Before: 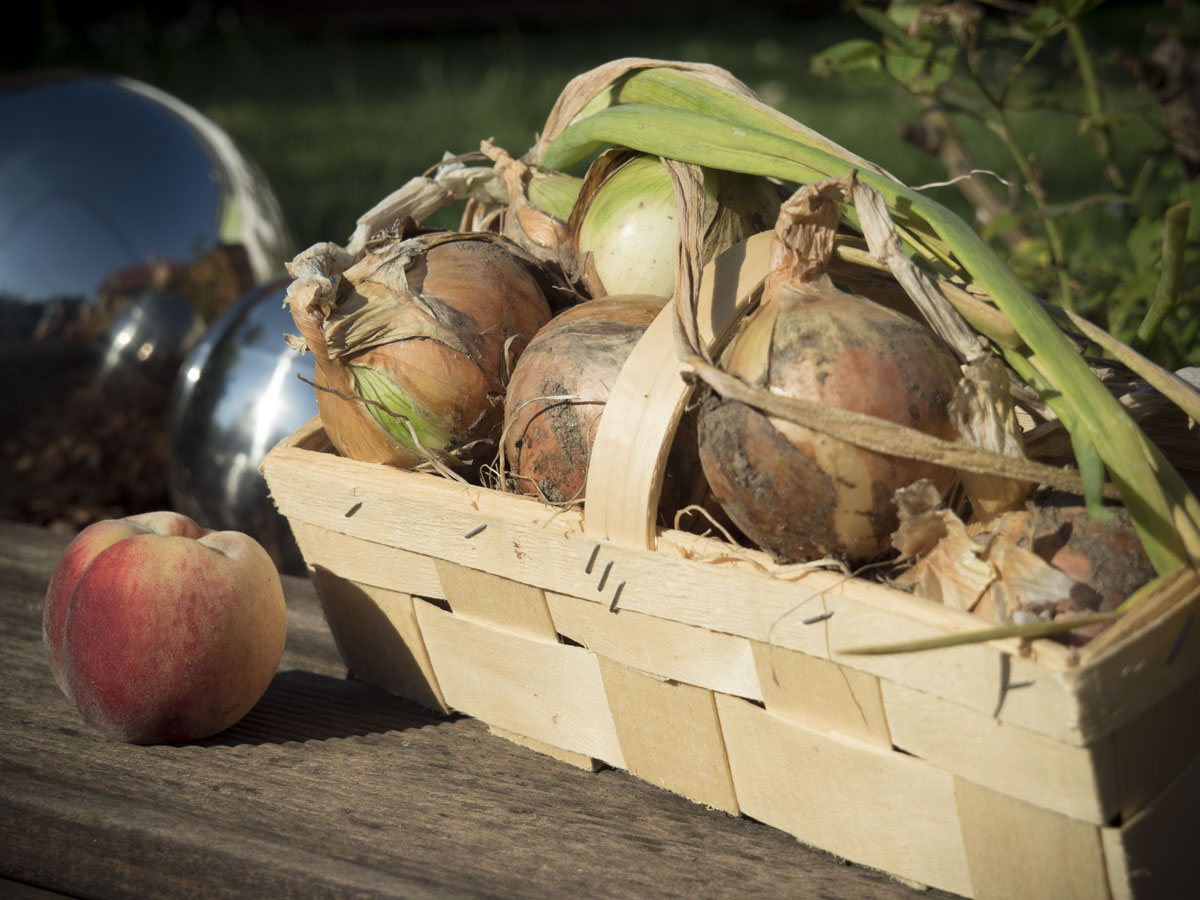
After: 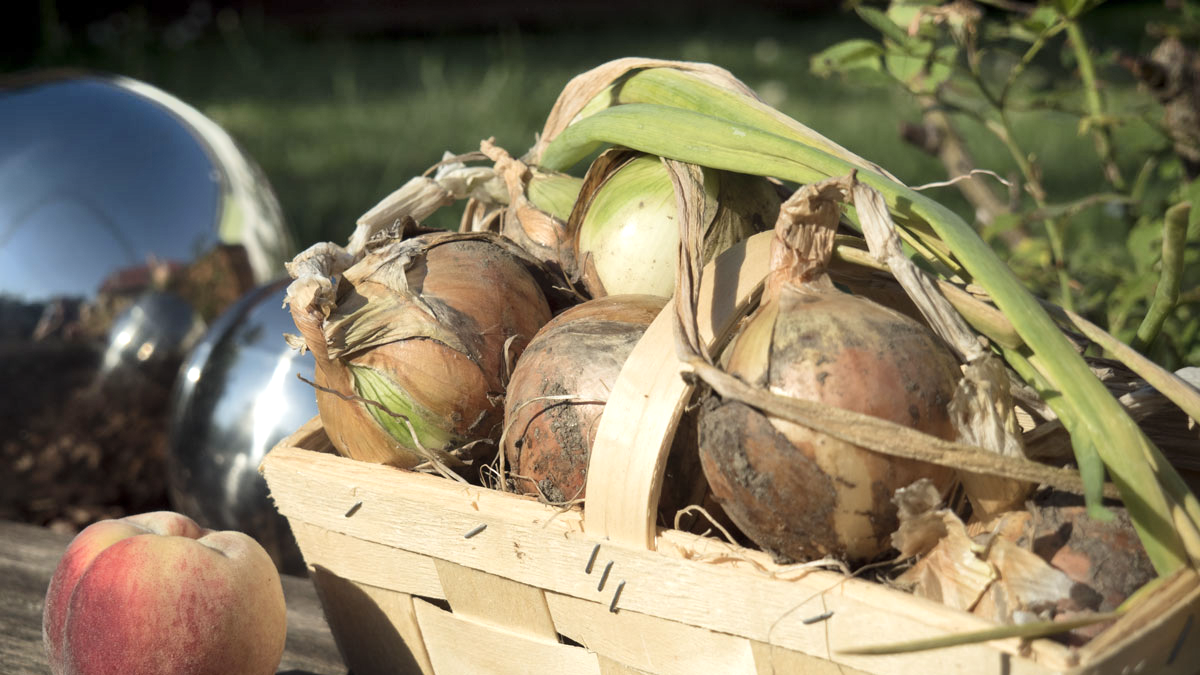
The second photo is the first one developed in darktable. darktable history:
crop: bottom 24.988%
shadows and highlights: radius 112.37, shadows 50.83, white point adjustment 9.09, highlights -5.17, soften with gaussian
